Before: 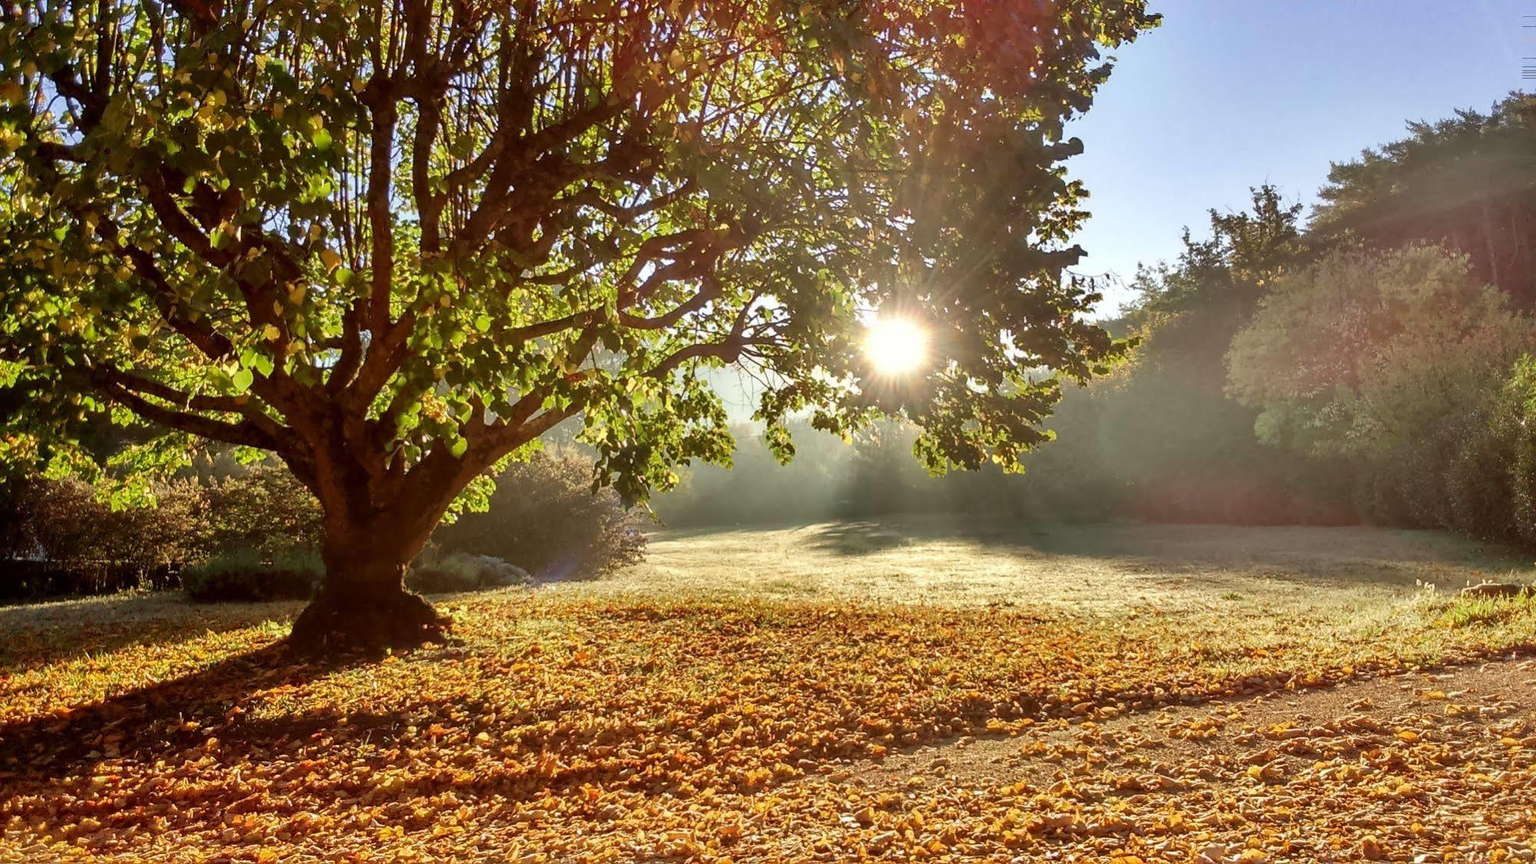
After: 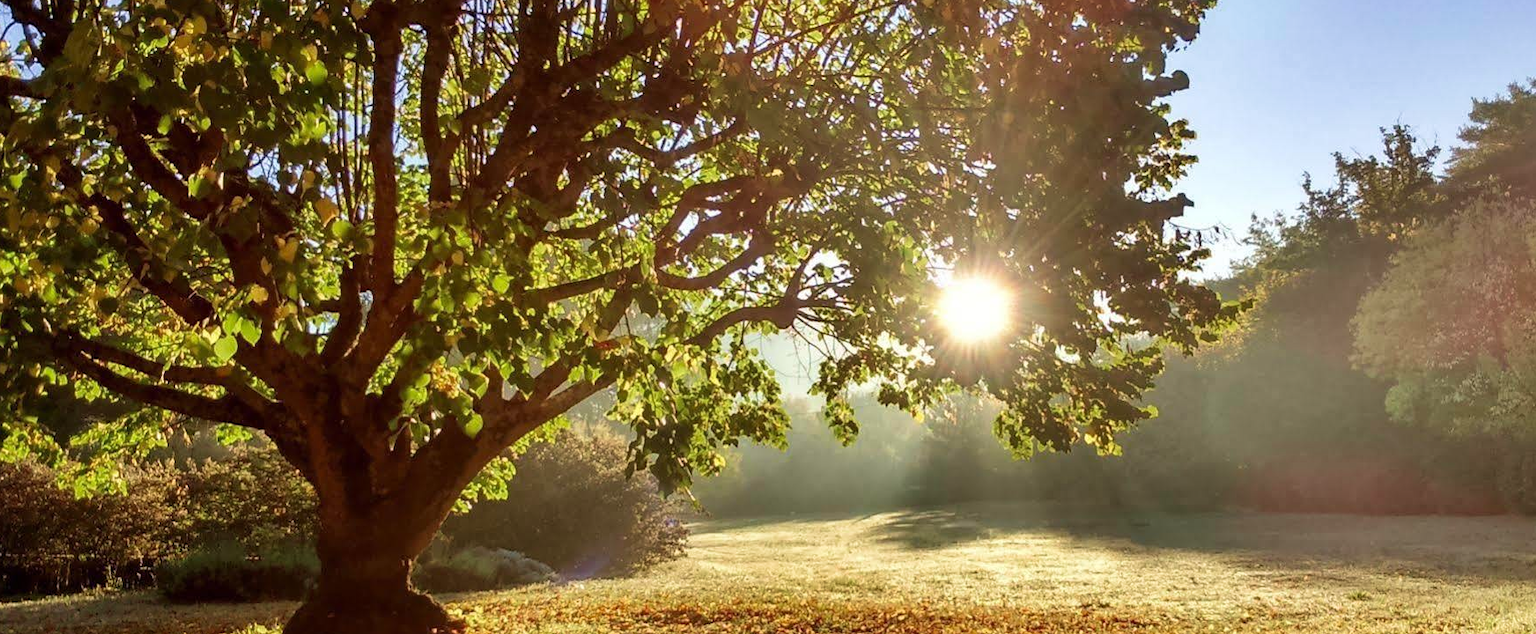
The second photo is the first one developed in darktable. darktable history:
crop: left 3.032%, top 8.874%, right 9.675%, bottom 26.995%
velvia: on, module defaults
